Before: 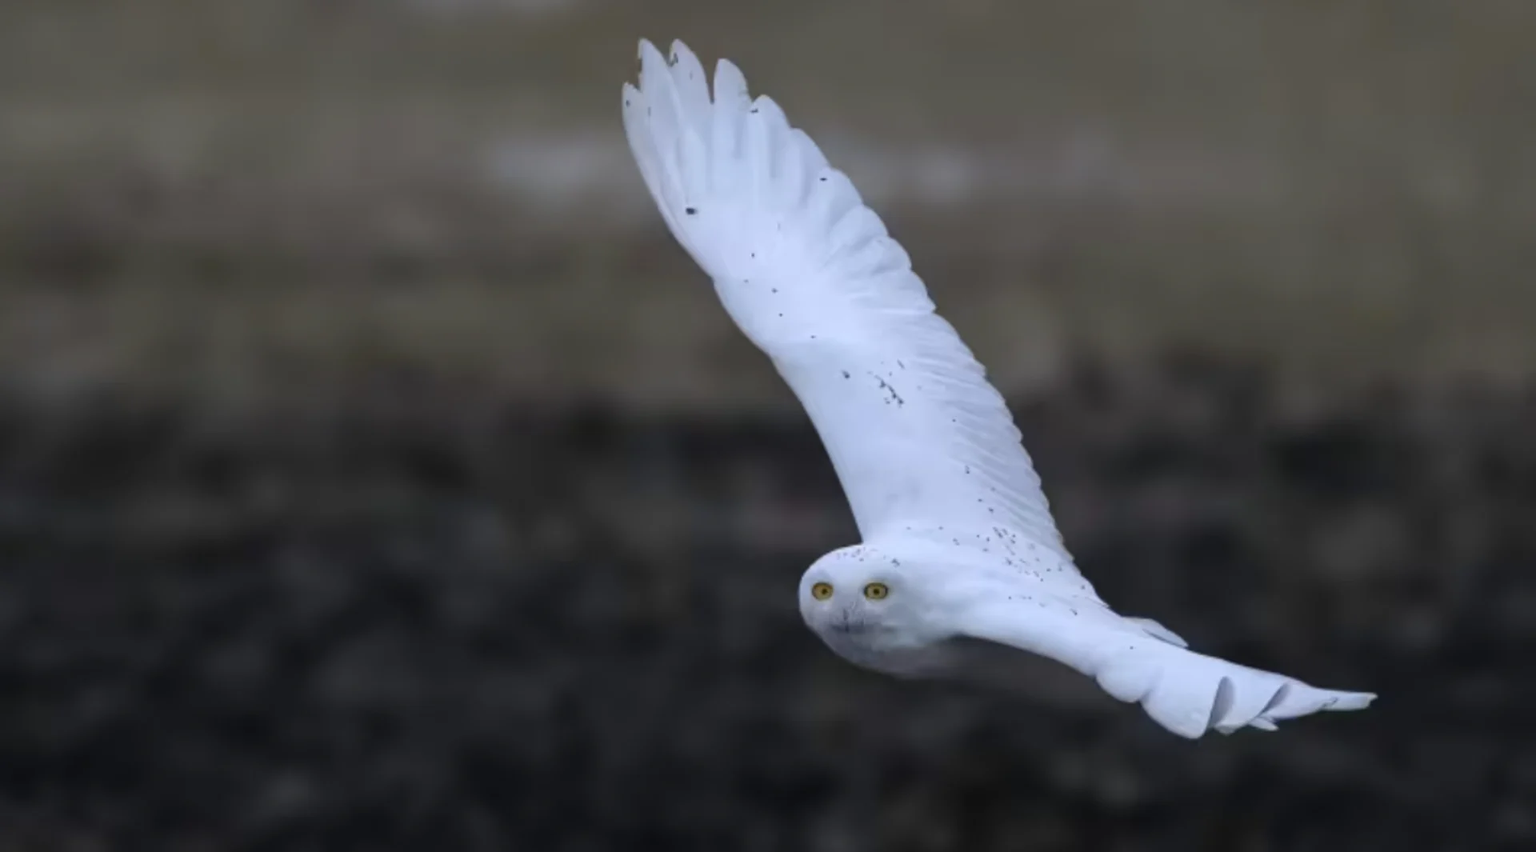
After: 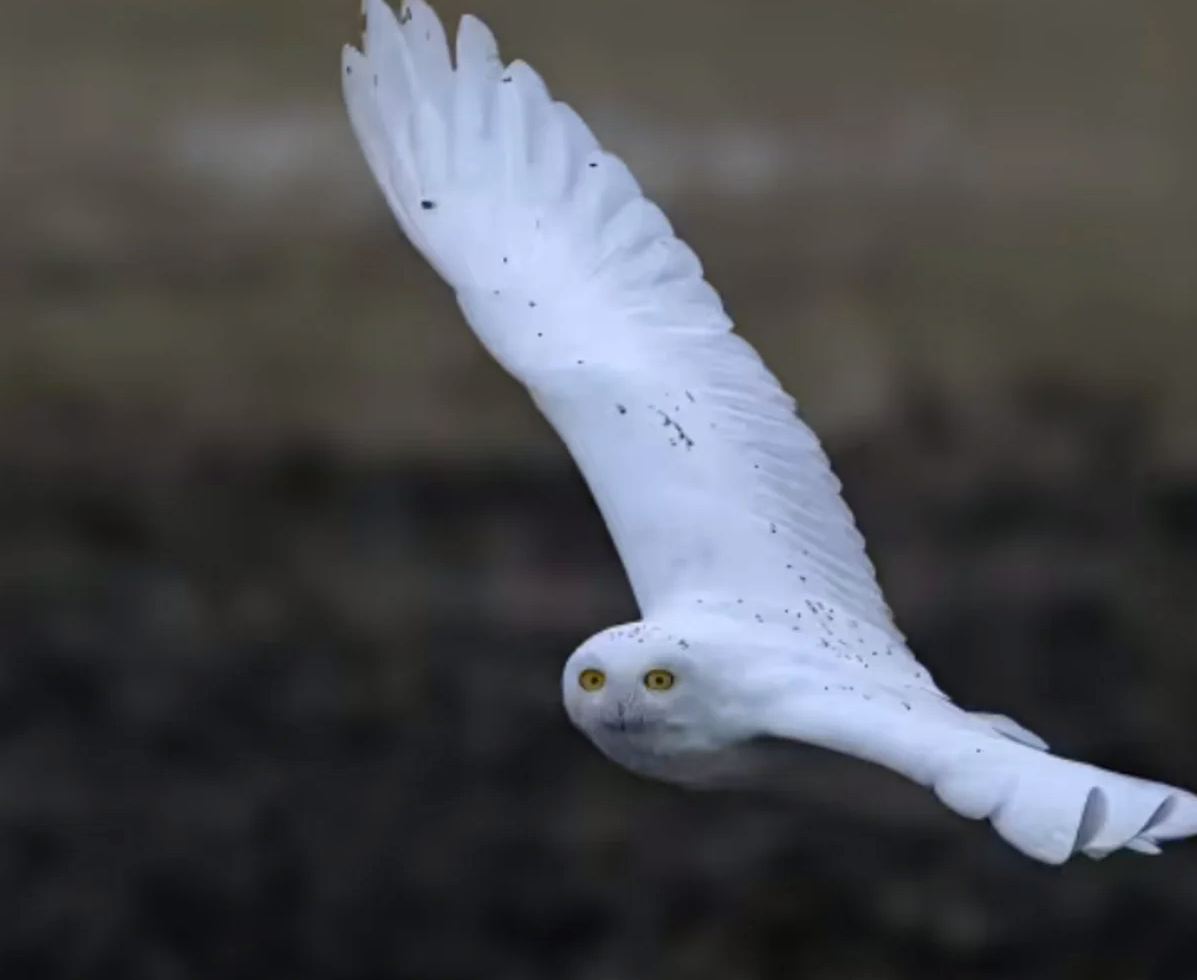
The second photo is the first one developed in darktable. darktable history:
haze removal: compatibility mode true, adaptive false
crop and rotate: left 22.72%, top 5.621%, right 14.891%, bottom 2.295%
